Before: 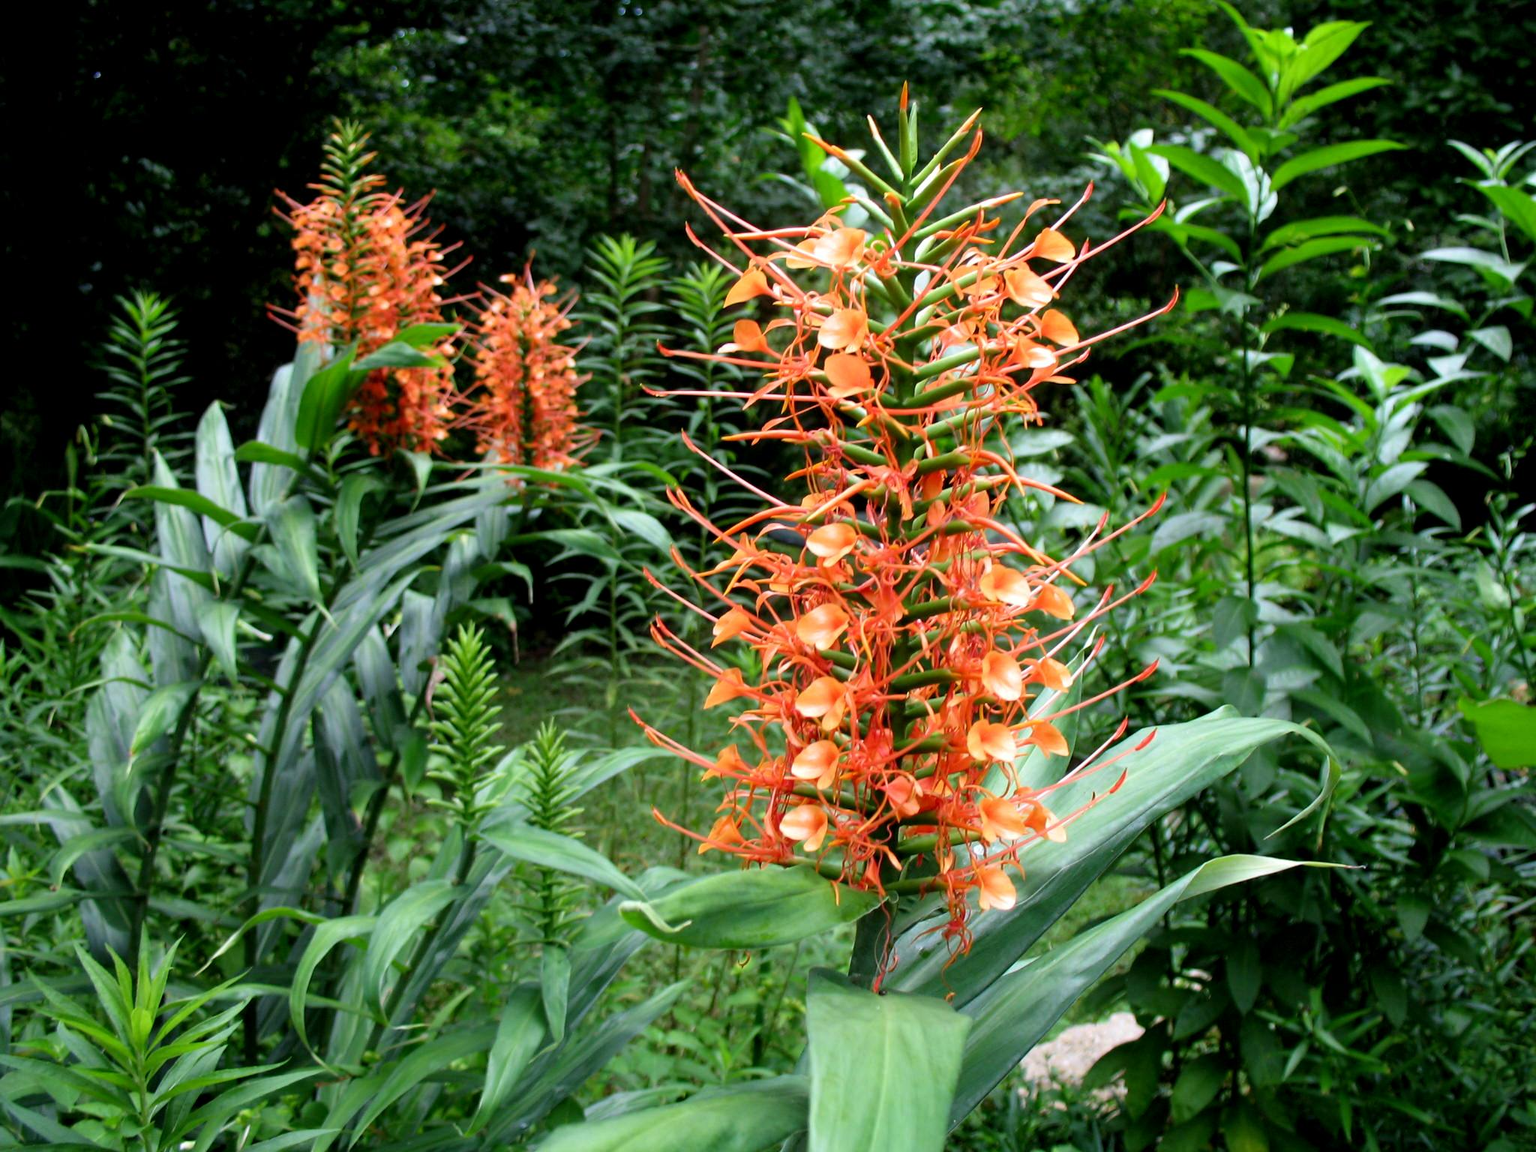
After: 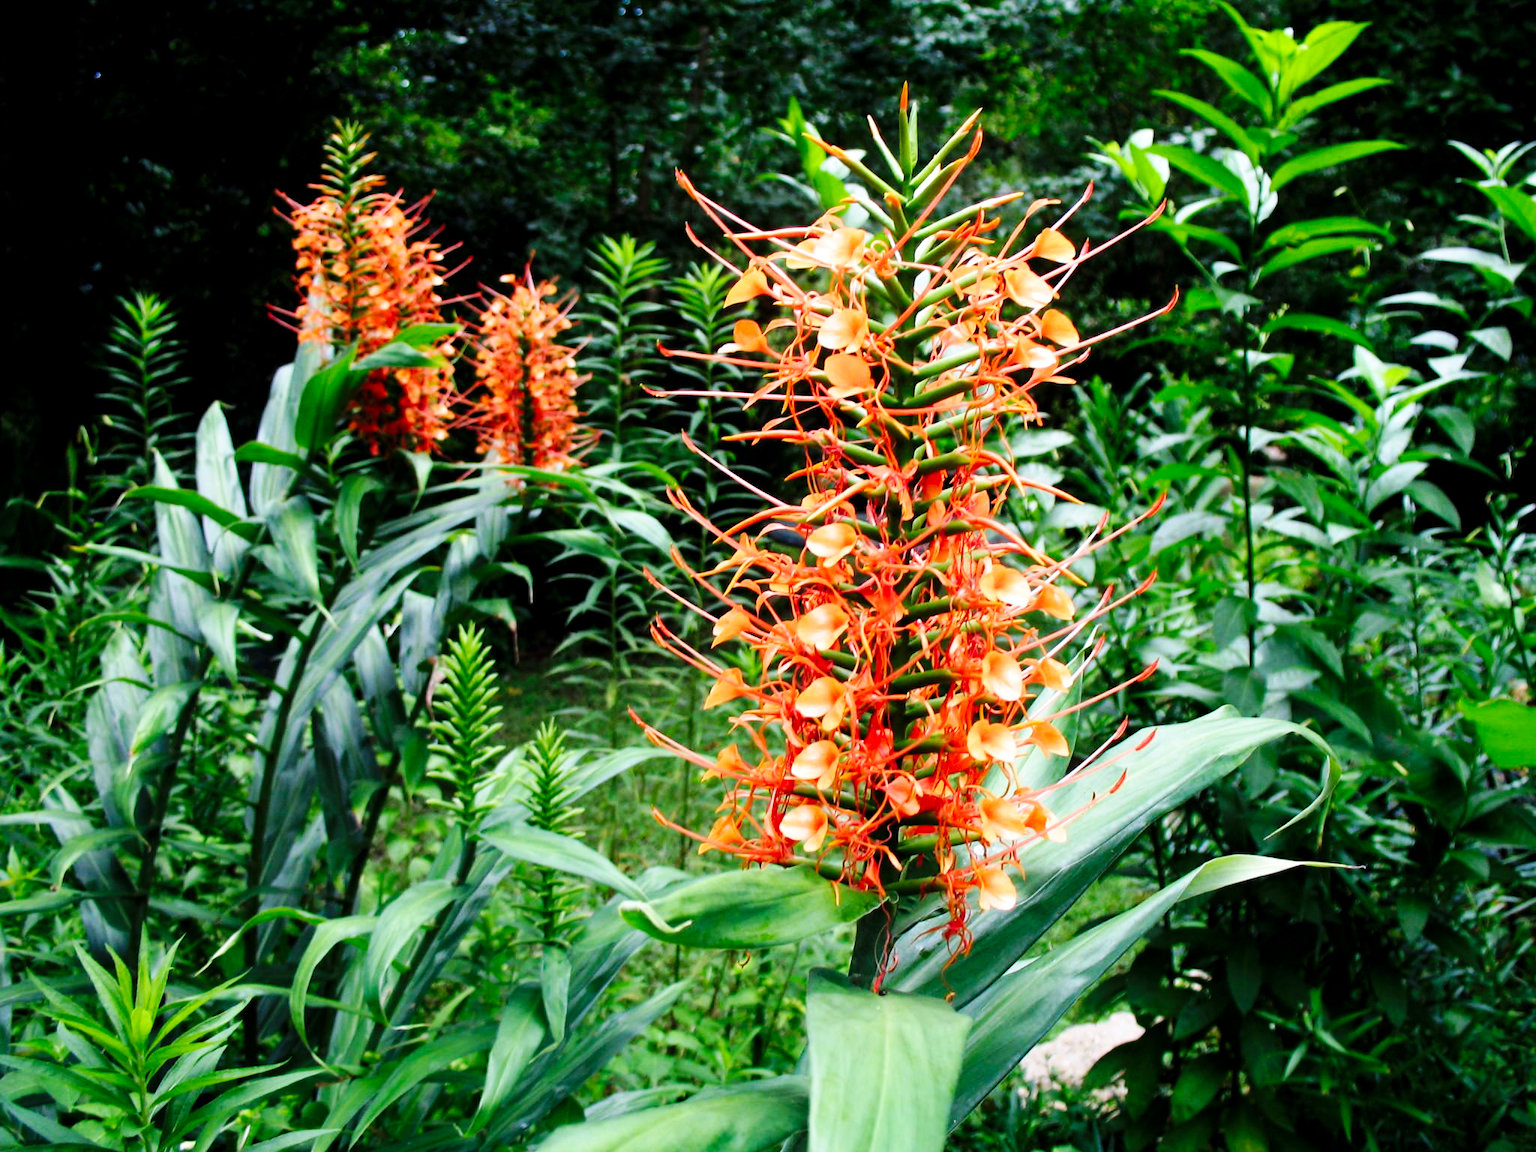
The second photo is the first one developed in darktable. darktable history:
base curve: curves: ch0 [(0, 0) (0.032, 0.025) (0.121, 0.166) (0.206, 0.329) (0.605, 0.79) (1, 1)], preserve colors none
color balance: gamma [0.9, 0.988, 0.975, 1.025], gain [1.05, 1, 1, 1]
